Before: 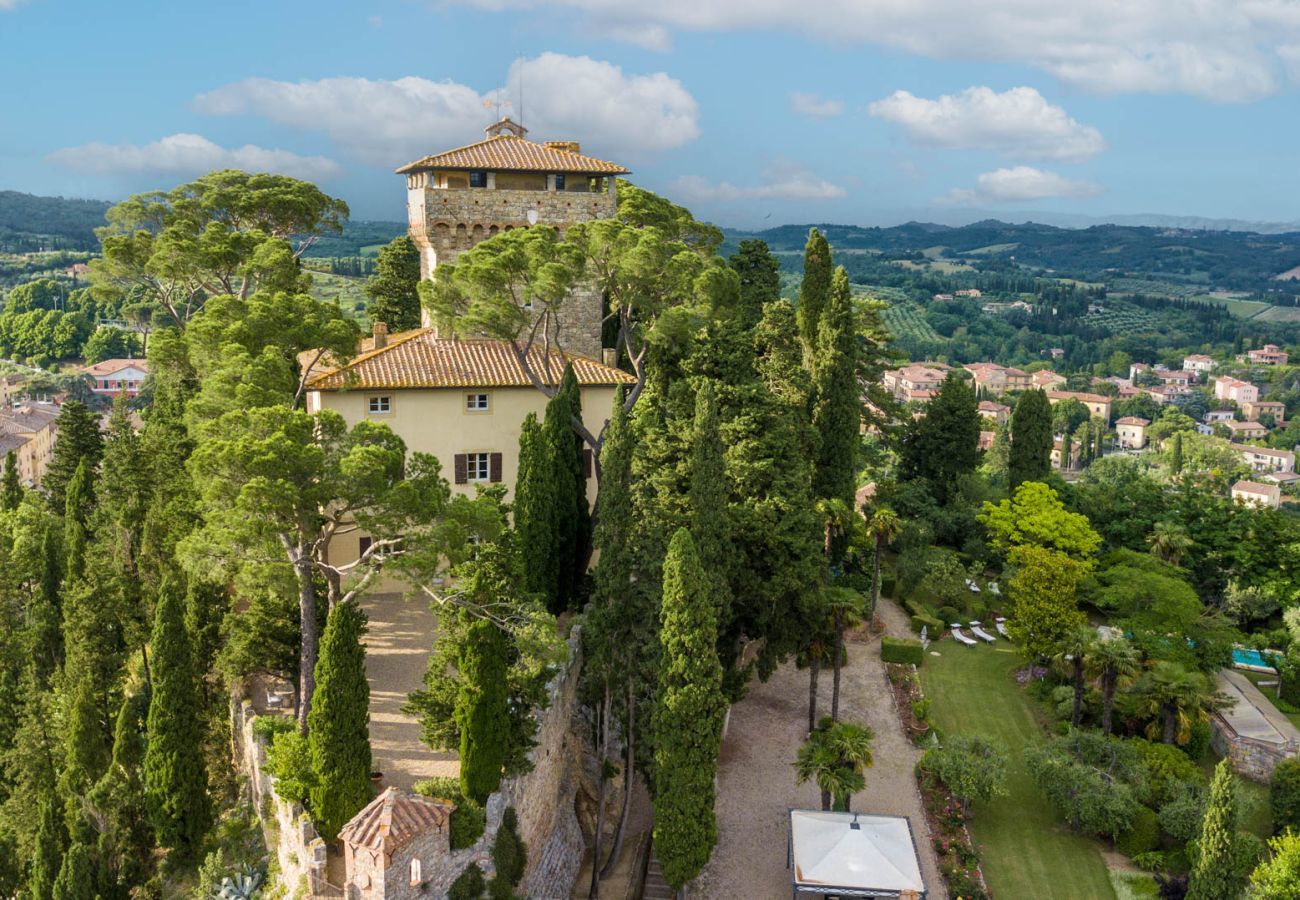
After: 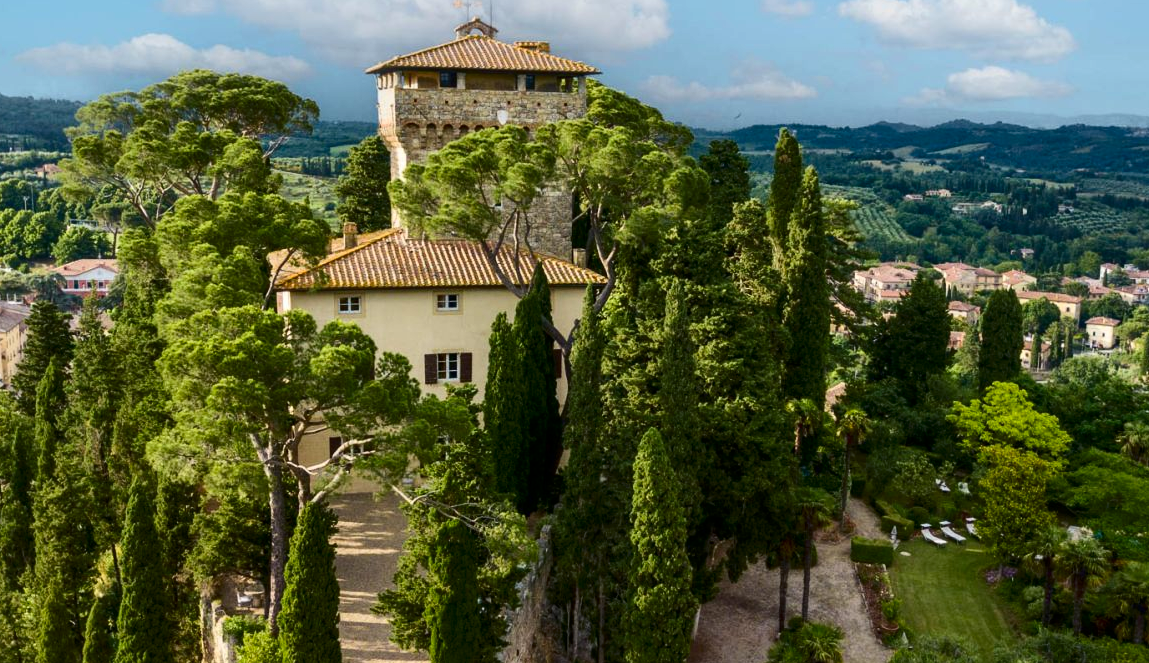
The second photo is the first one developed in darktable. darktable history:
contrast brightness saturation: contrast 0.198, brightness -0.112, saturation 0.099
crop and rotate: left 2.348%, top 11.176%, right 9.204%, bottom 15.079%
